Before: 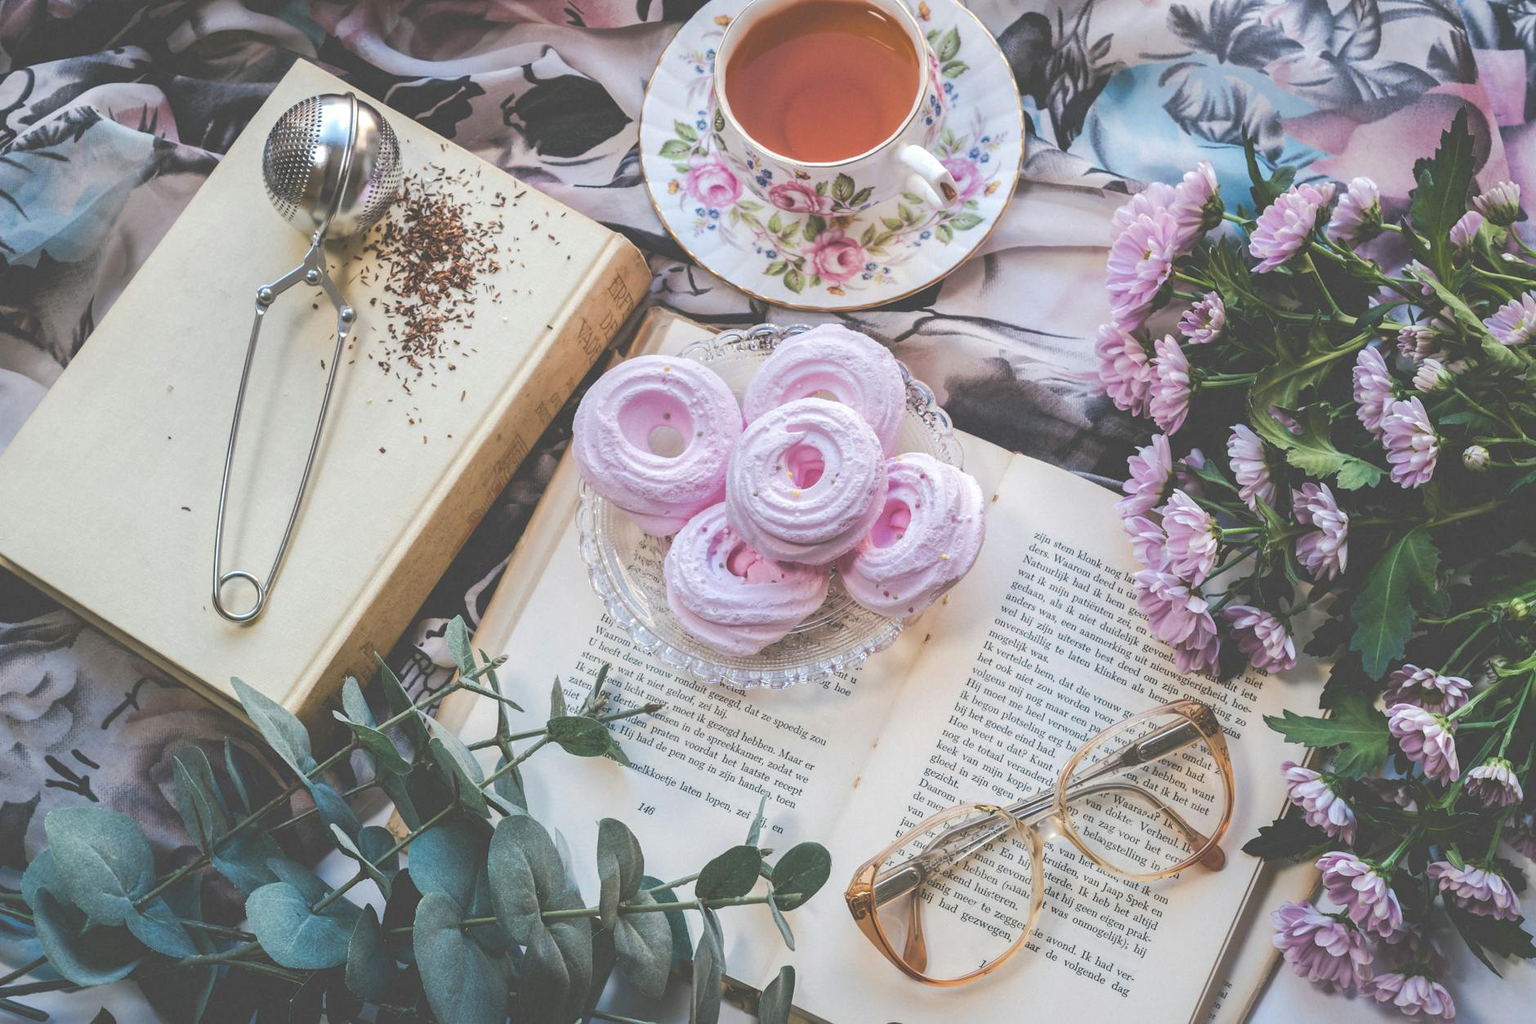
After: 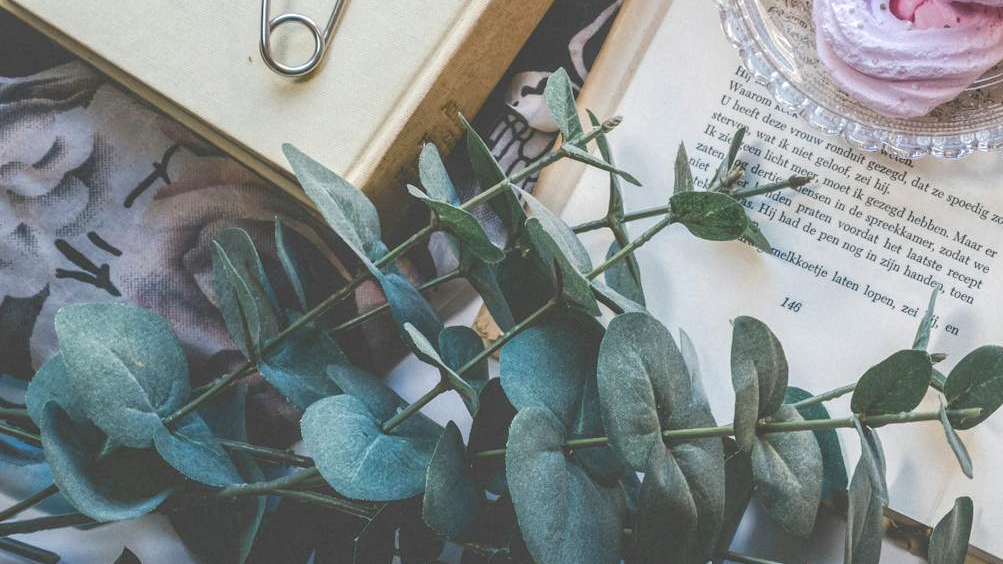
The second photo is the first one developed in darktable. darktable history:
color balance rgb: perceptual saturation grading › global saturation 20%, perceptual saturation grading › highlights -25%, perceptual saturation grading › shadows 25%
crop and rotate: top 54.778%, right 46.61%, bottom 0.159%
exposure: compensate highlight preservation false
local contrast: highlights 99%, shadows 86%, detail 160%, midtone range 0.2
